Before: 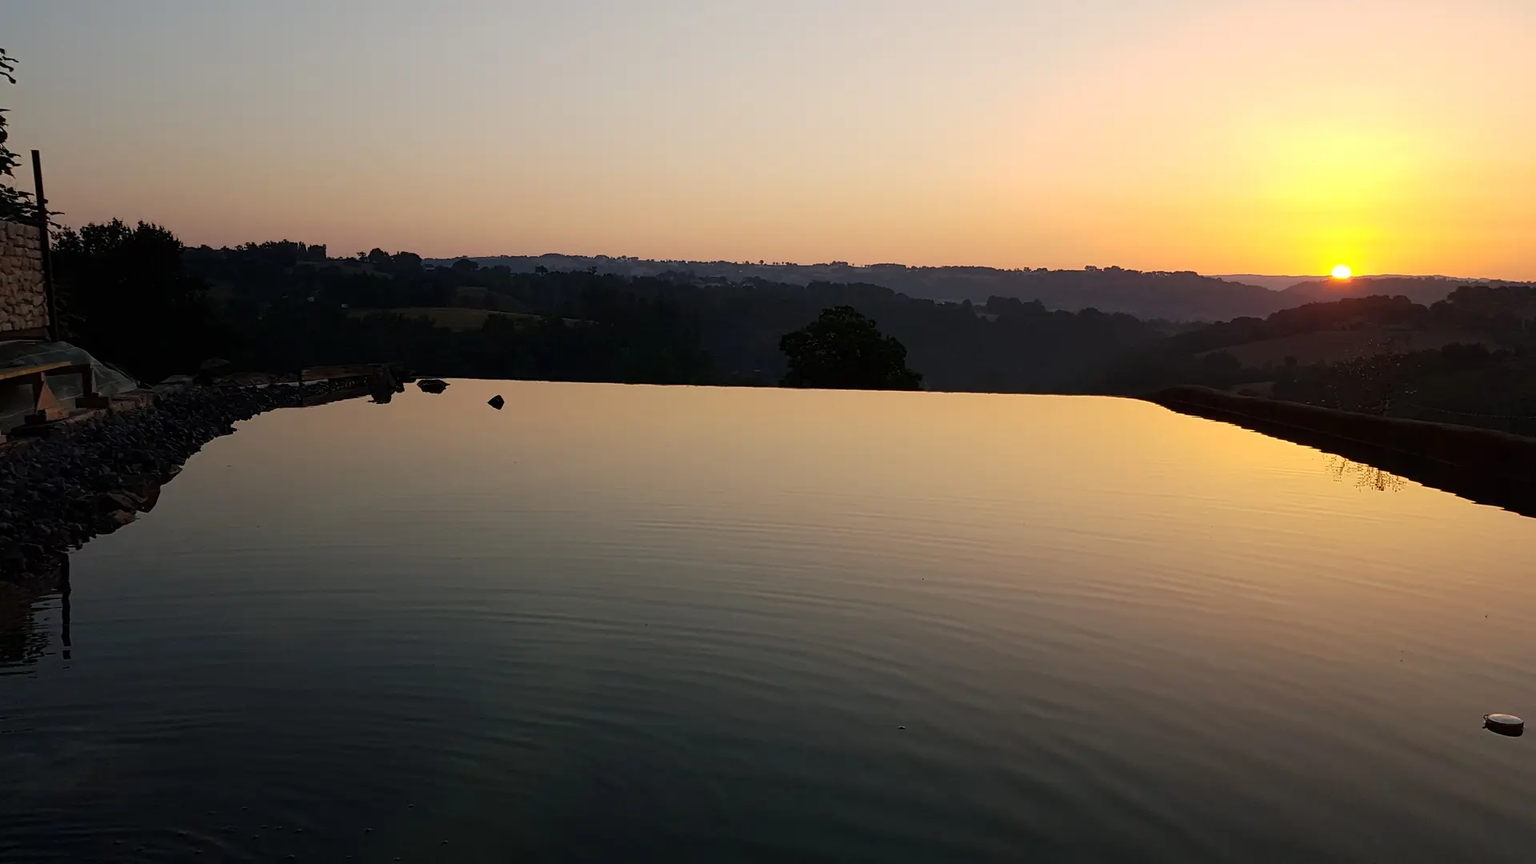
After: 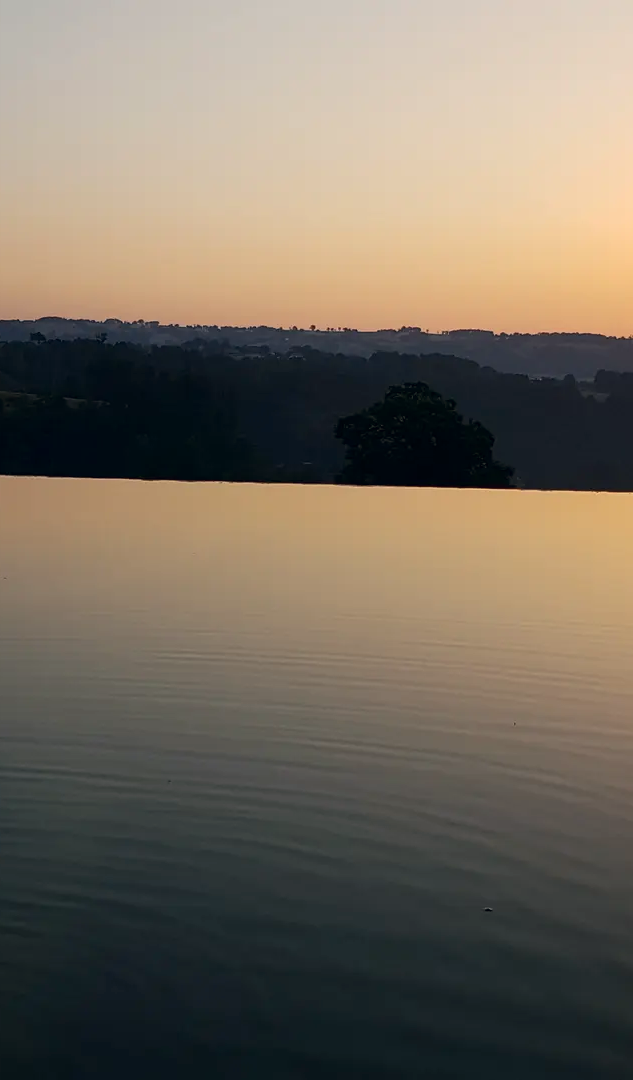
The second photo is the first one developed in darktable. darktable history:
color correction: highlights a* 0.411, highlights b* 2.66, shadows a* -1.45, shadows b* -4.11
crop: left 33.291%, right 33.695%
